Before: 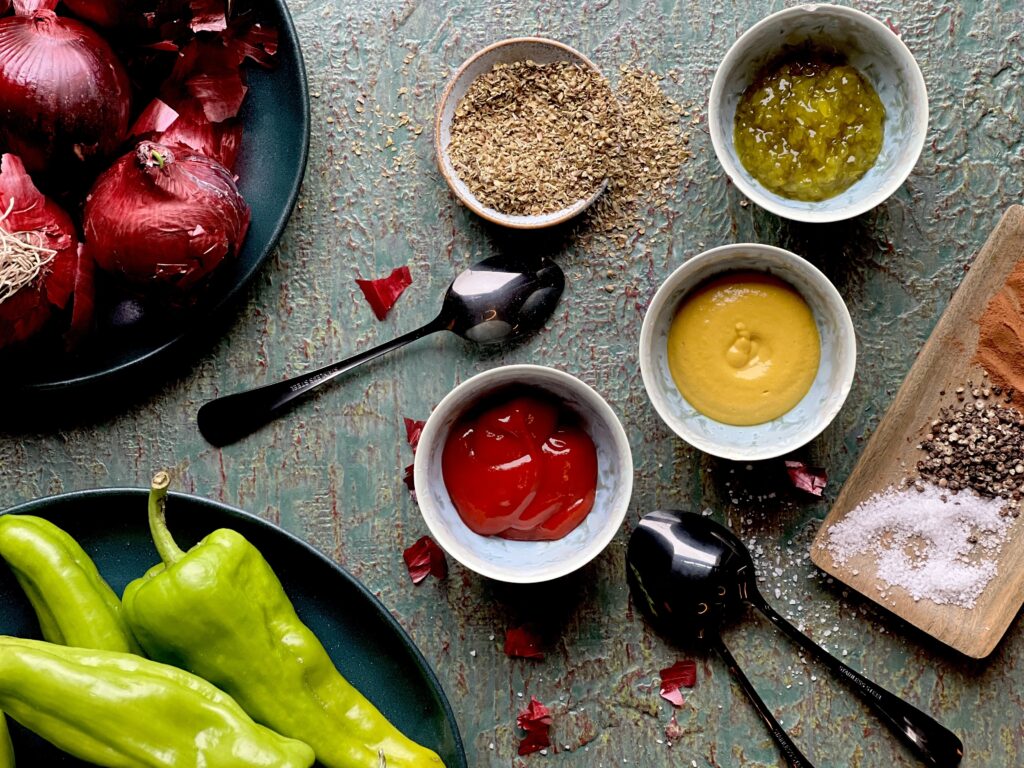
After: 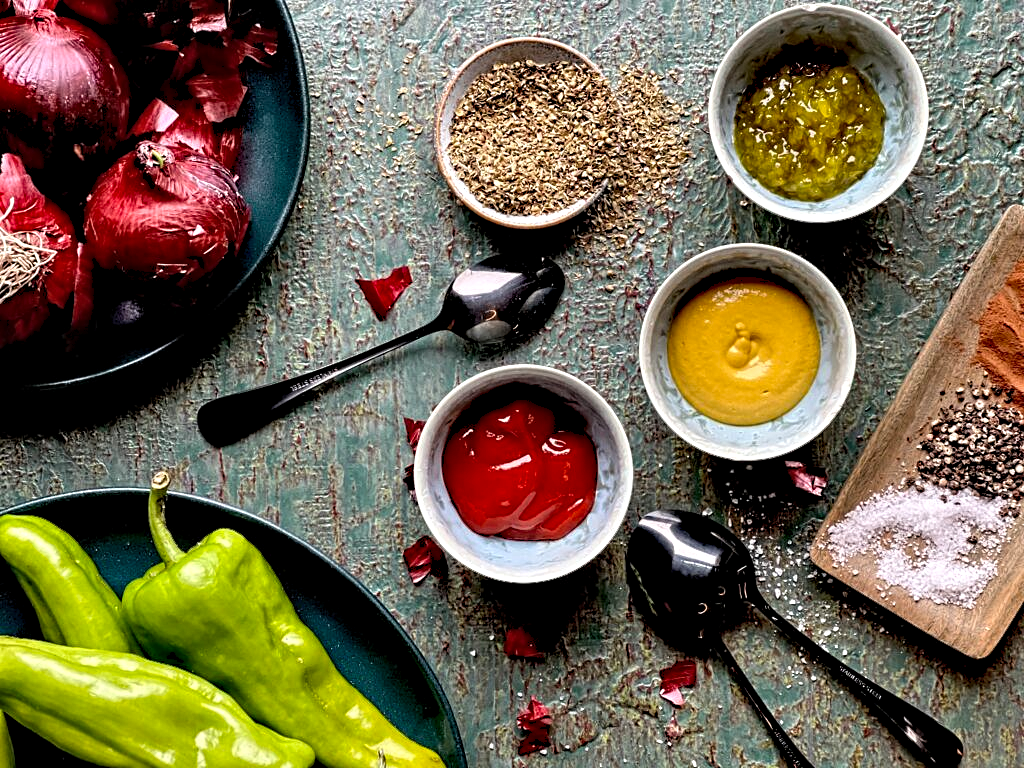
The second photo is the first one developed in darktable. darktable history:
levels: levels [0, 0.499, 1]
contrast equalizer: octaves 7, y [[0.5, 0.542, 0.583, 0.625, 0.667, 0.708], [0.5 ×6], [0.5 ×6], [0 ×6], [0 ×6]]
